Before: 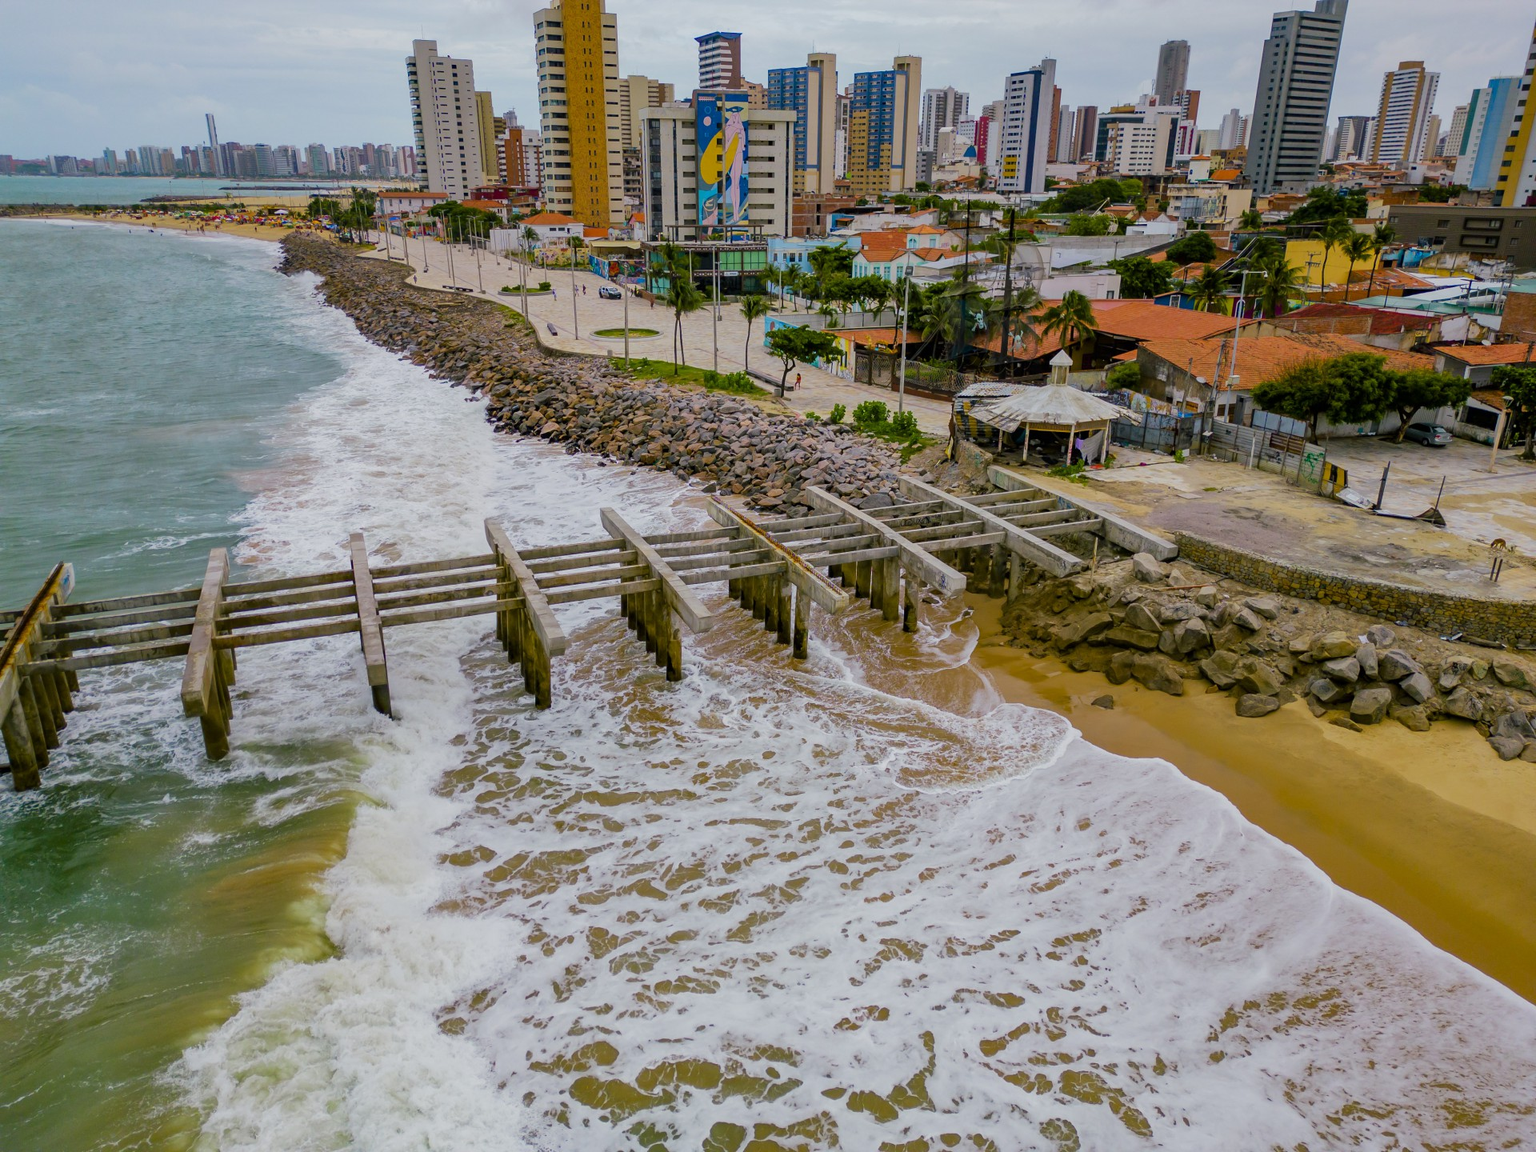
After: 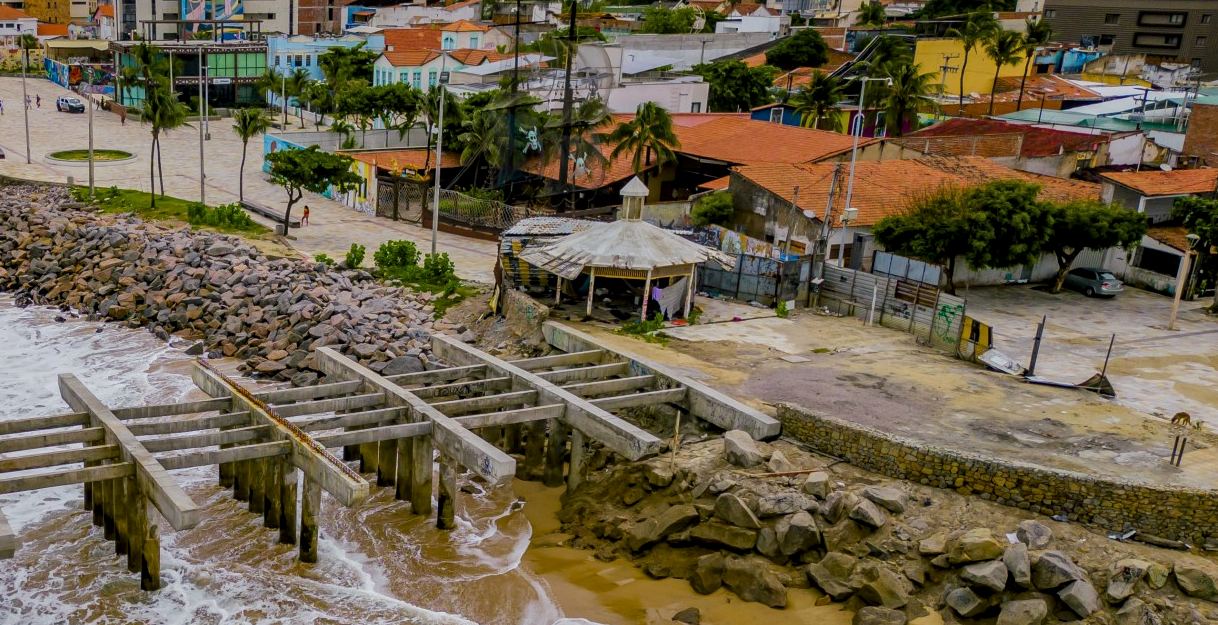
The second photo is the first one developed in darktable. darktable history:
local contrast: on, module defaults
crop: left 36.09%, top 18.174%, right 0.466%, bottom 38.397%
